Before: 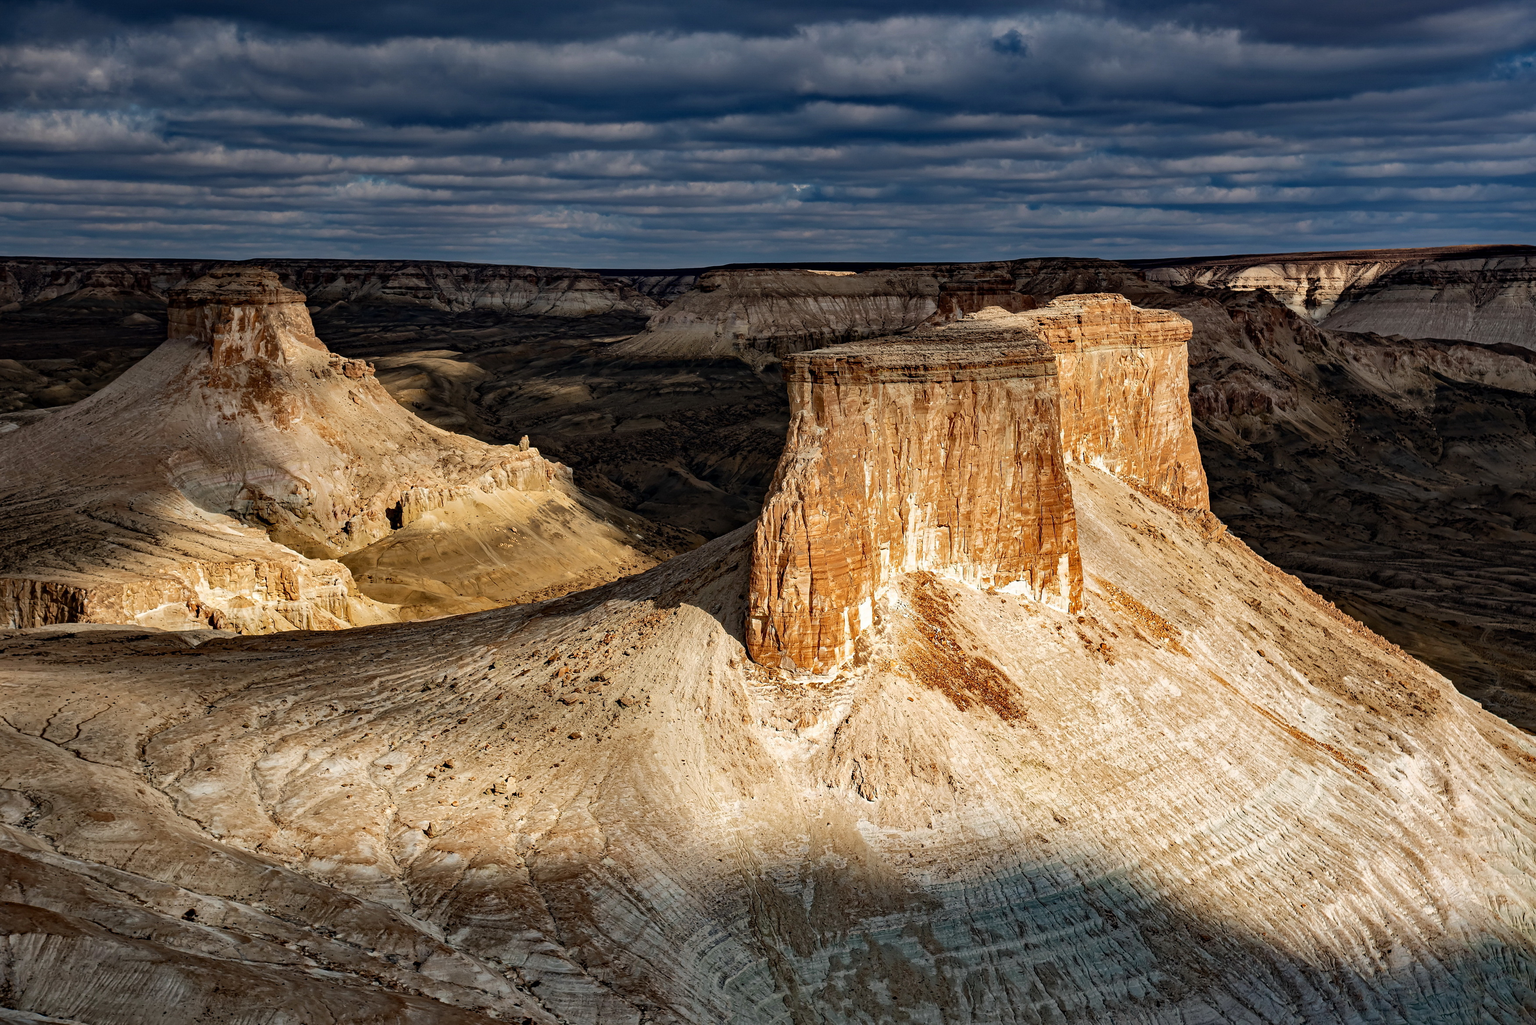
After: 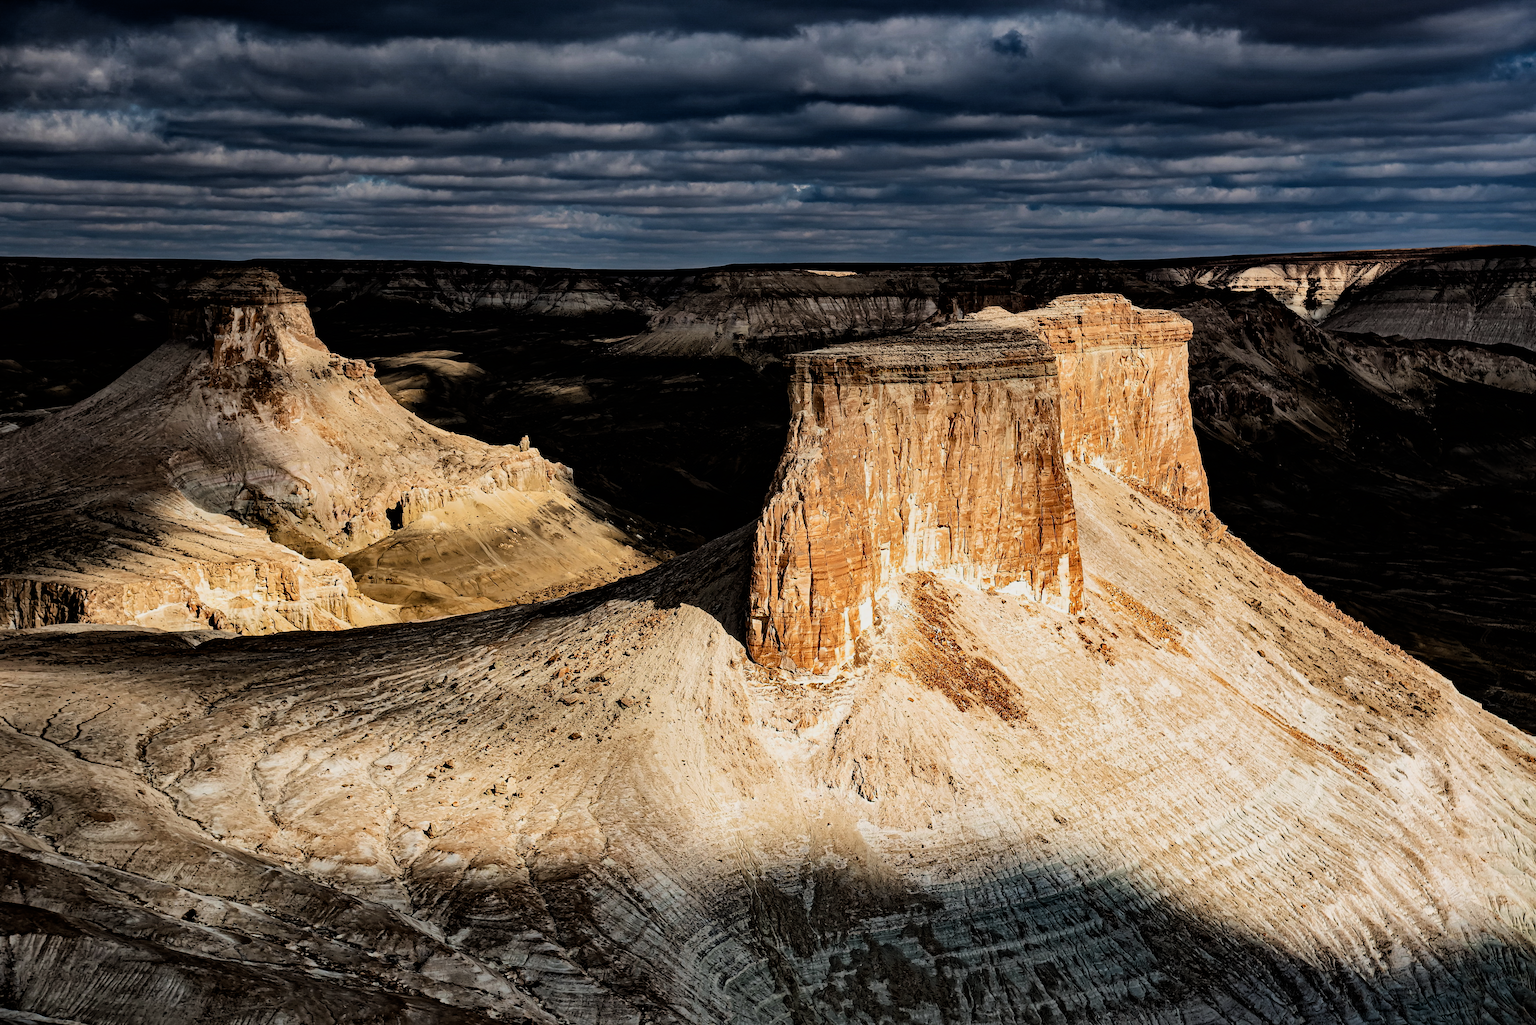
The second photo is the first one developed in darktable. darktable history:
filmic rgb: black relative exposure -5.08 EV, white relative exposure 3.97 EV, hardness 2.9, contrast 1.517
